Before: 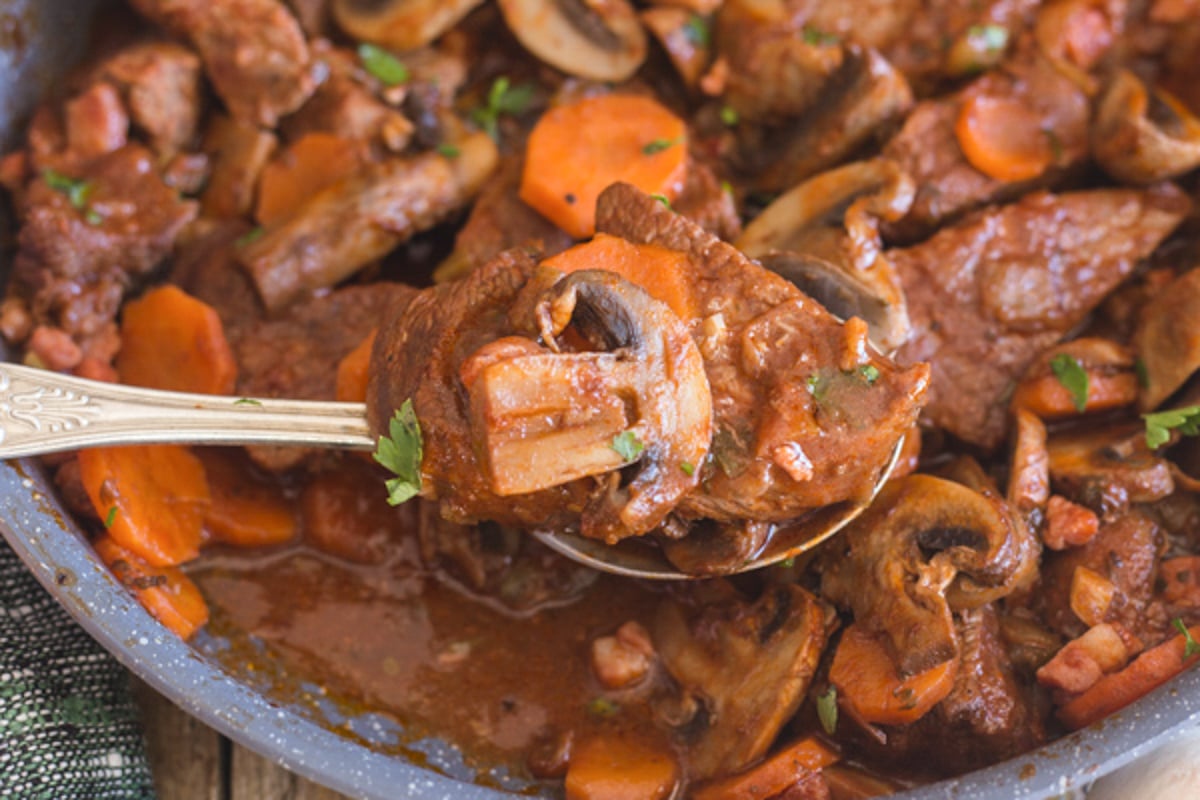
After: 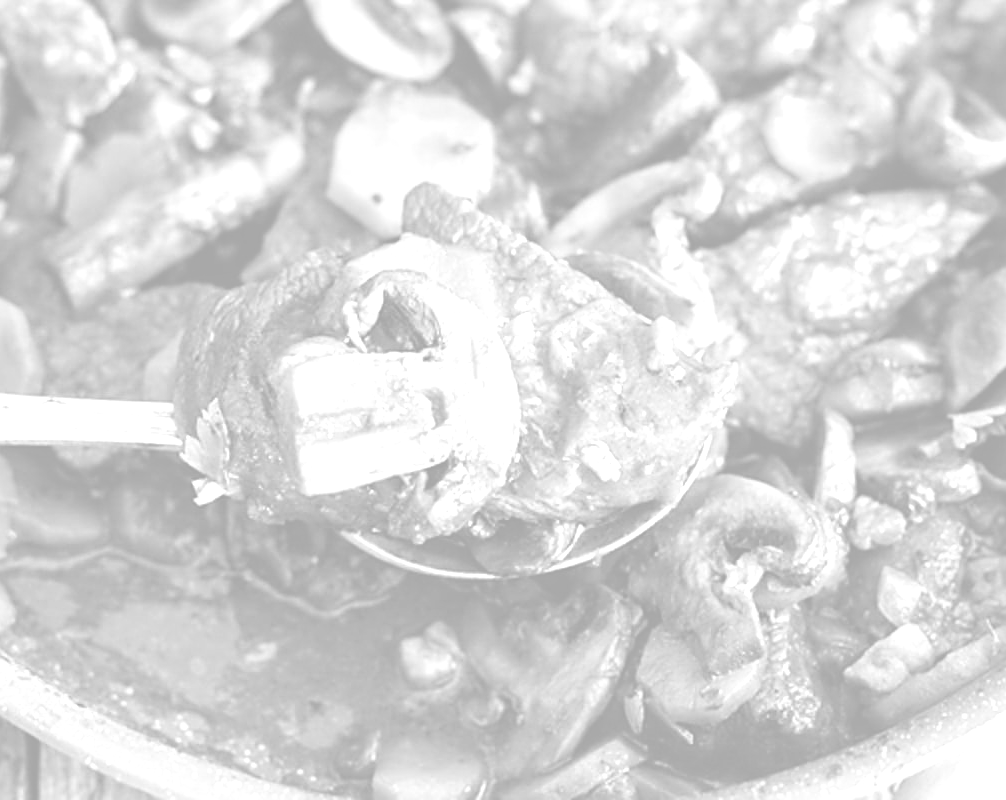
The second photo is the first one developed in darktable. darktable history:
sigmoid: contrast 1.7, skew 0.1, preserve hue 0%, red attenuation 0.1, red rotation 0.035, green attenuation 0.1, green rotation -0.017, blue attenuation 0.15, blue rotation -0.052, base primaries Rec2020
sharpen: on, module defaults
monochrome: a 32, b 64, size 2.3
color balance rgb: perceptual saturation grading › global saturation 20%, perceptual saturation grading › highlights -25%, perceptual saturation grading › shadows 25%
colorize: hue 36°, saturation 71%, lightness 80.79%
crop: left 16.145%
white balance: red 0.924, blue 1.095
